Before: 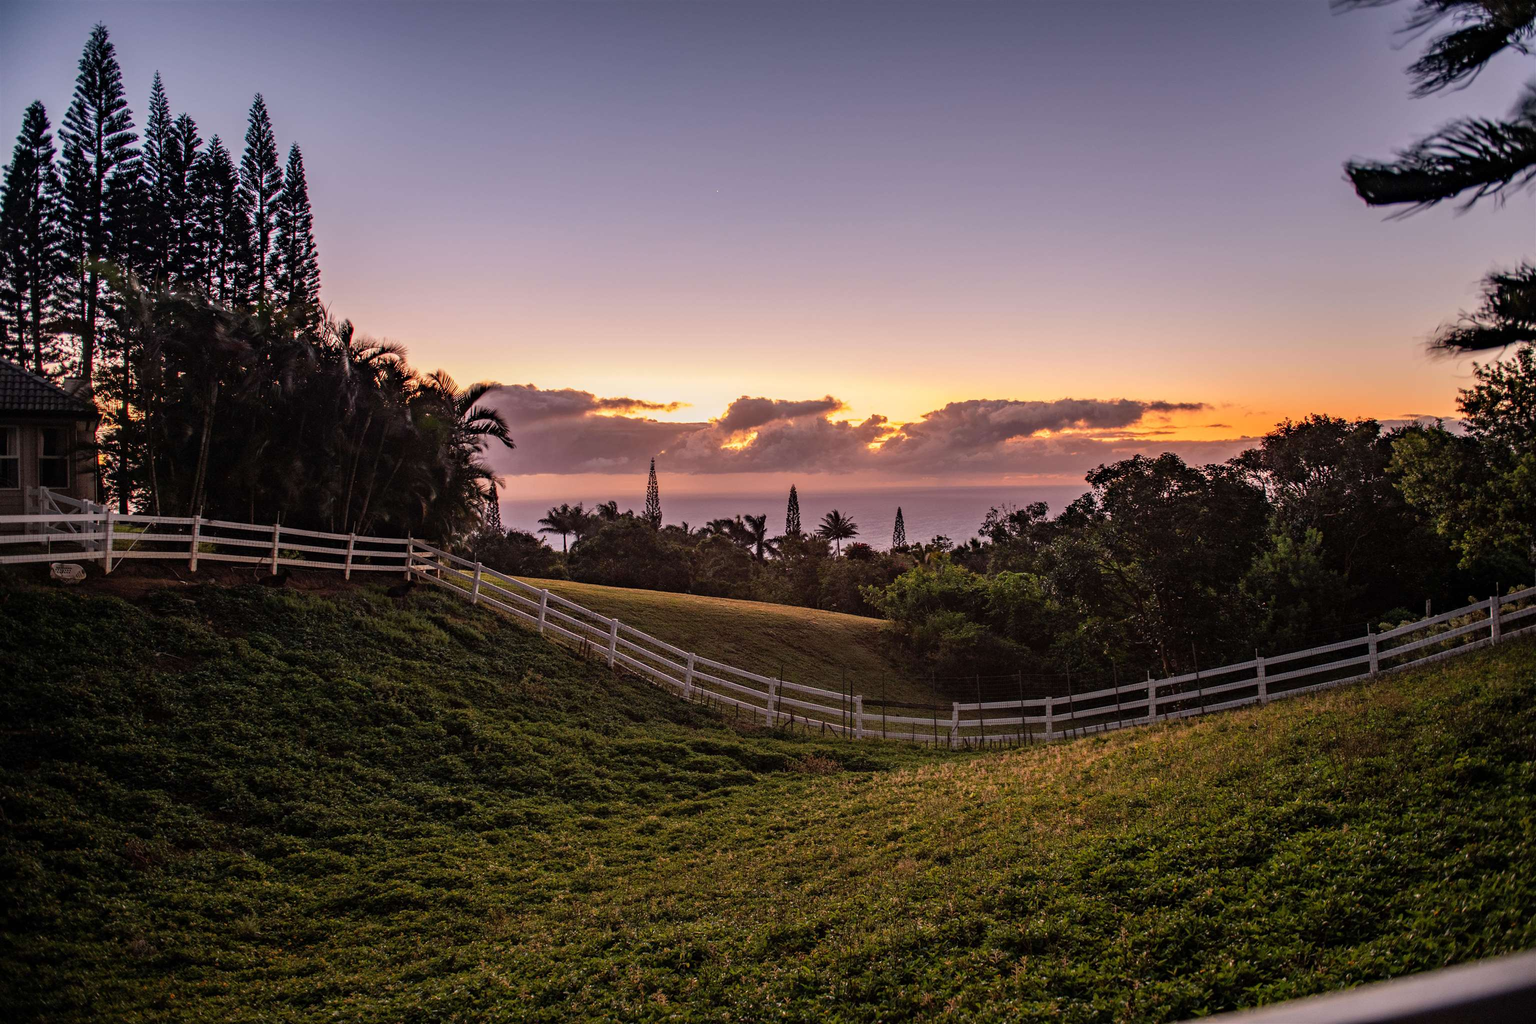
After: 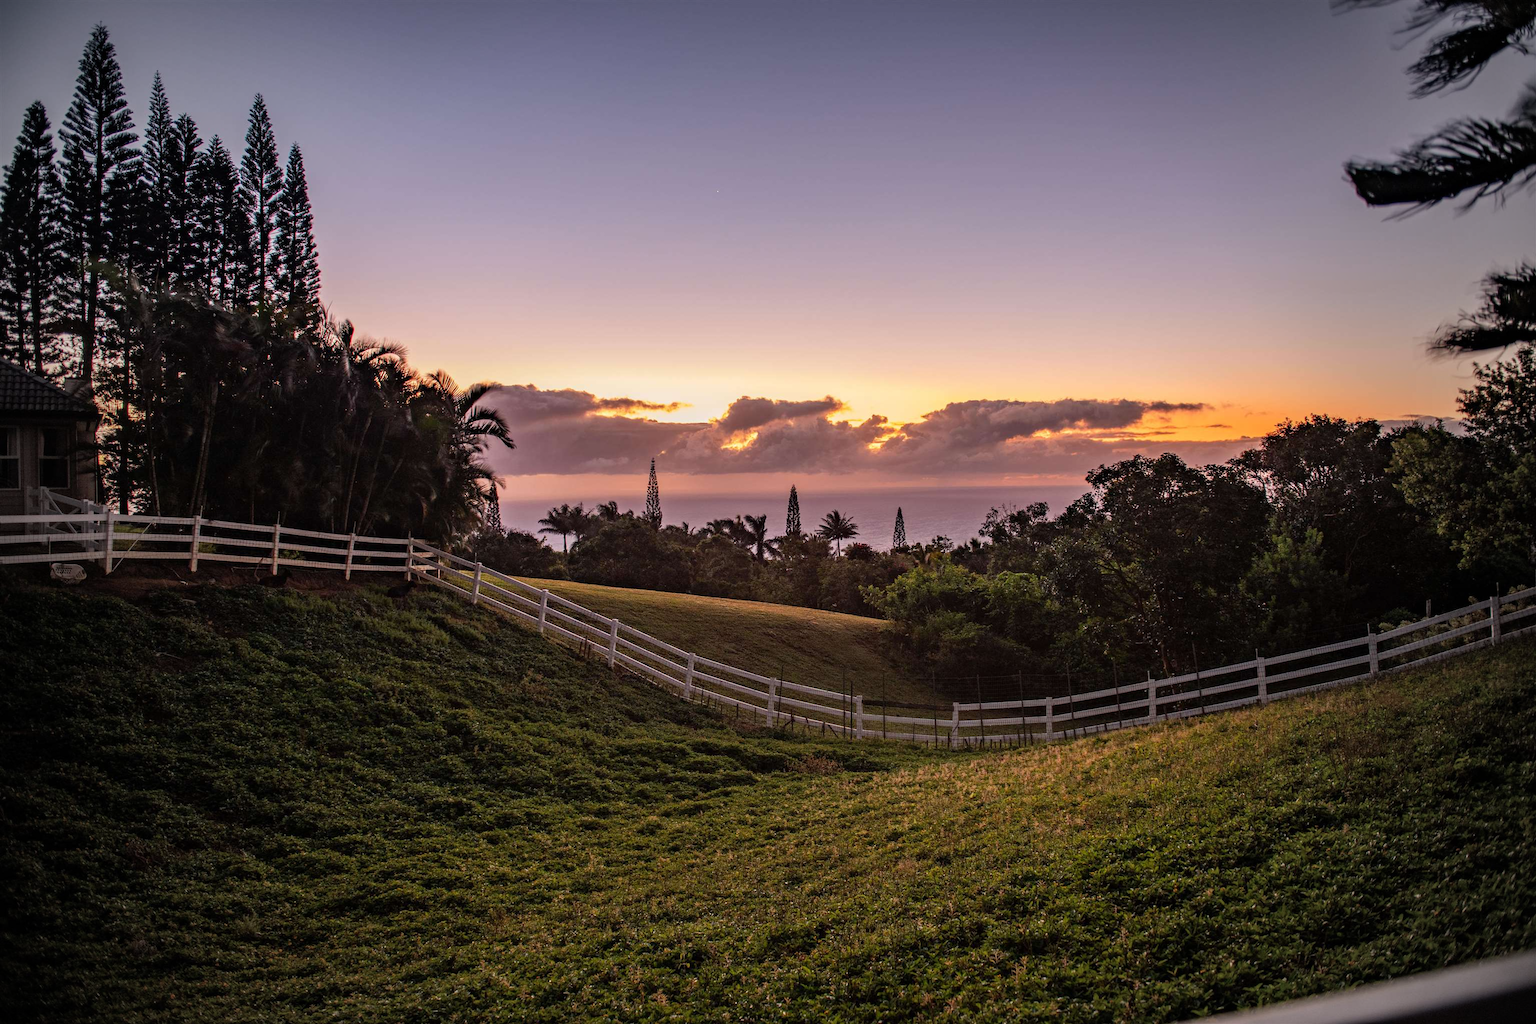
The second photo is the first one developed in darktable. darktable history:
vignetting: fall-off start 67.32%, width/height ratio 1.006
